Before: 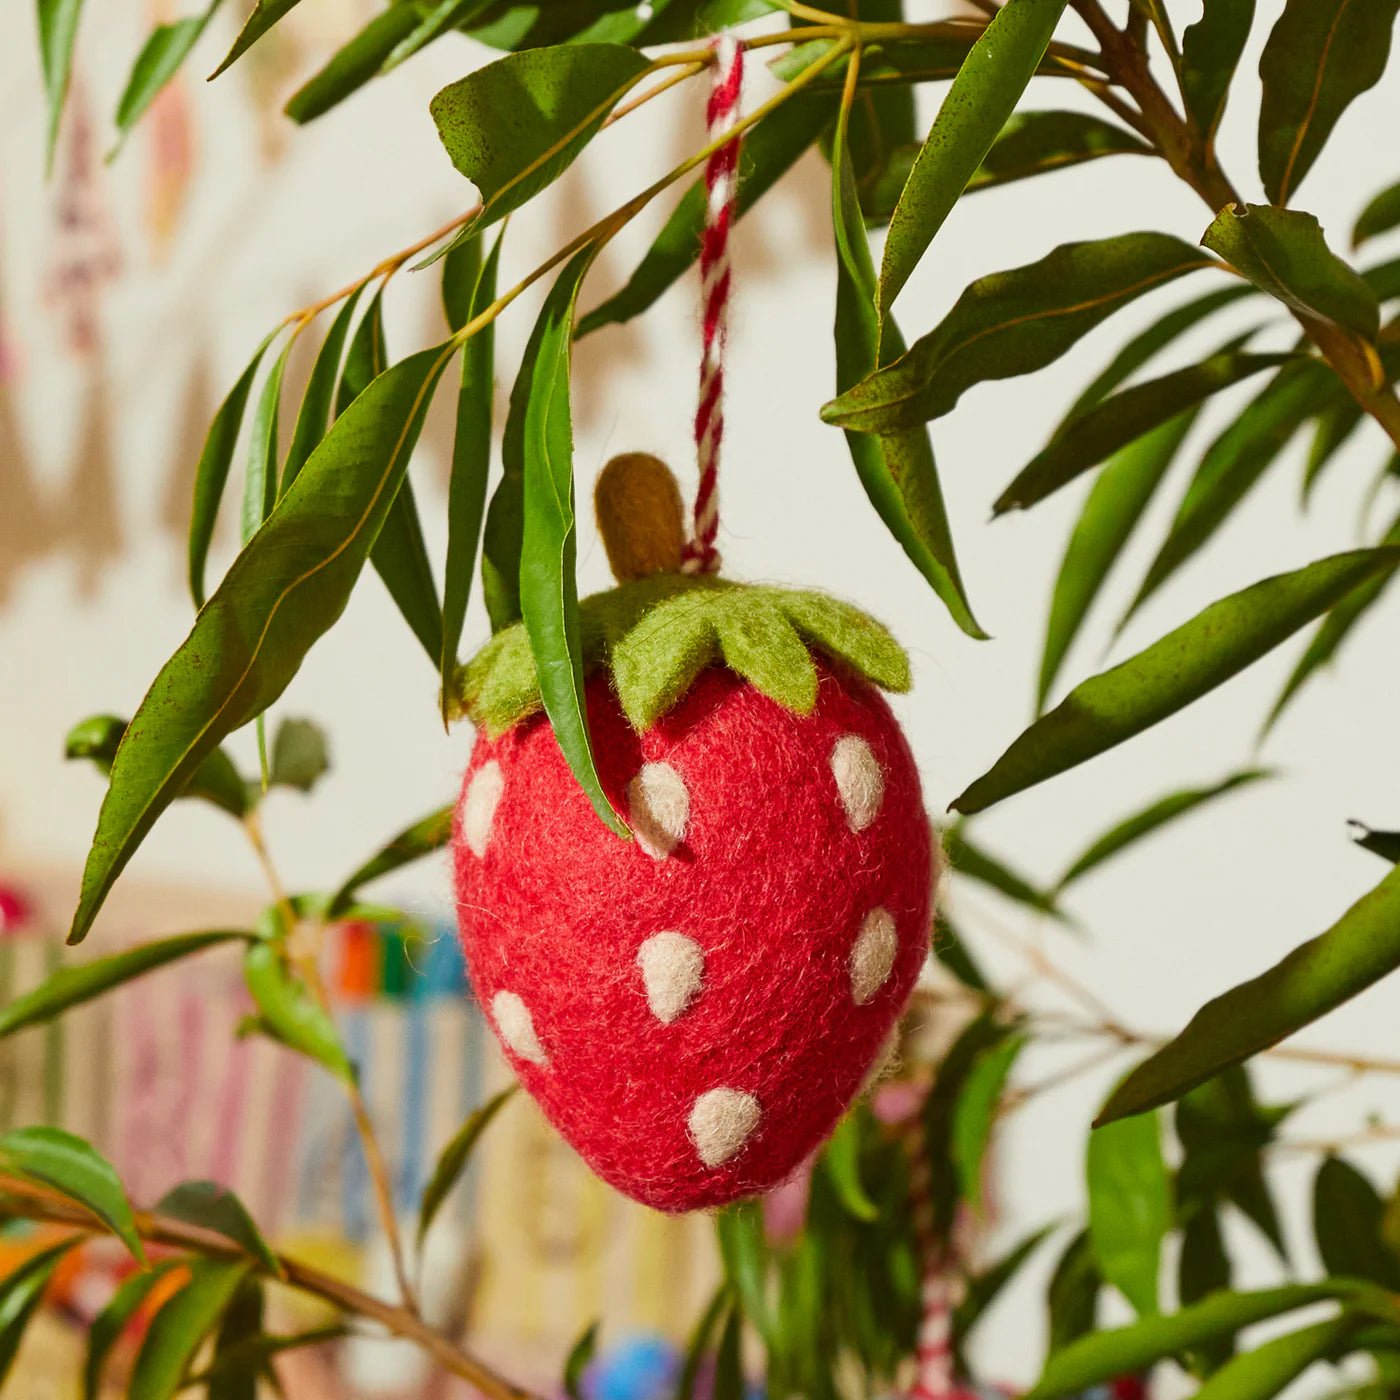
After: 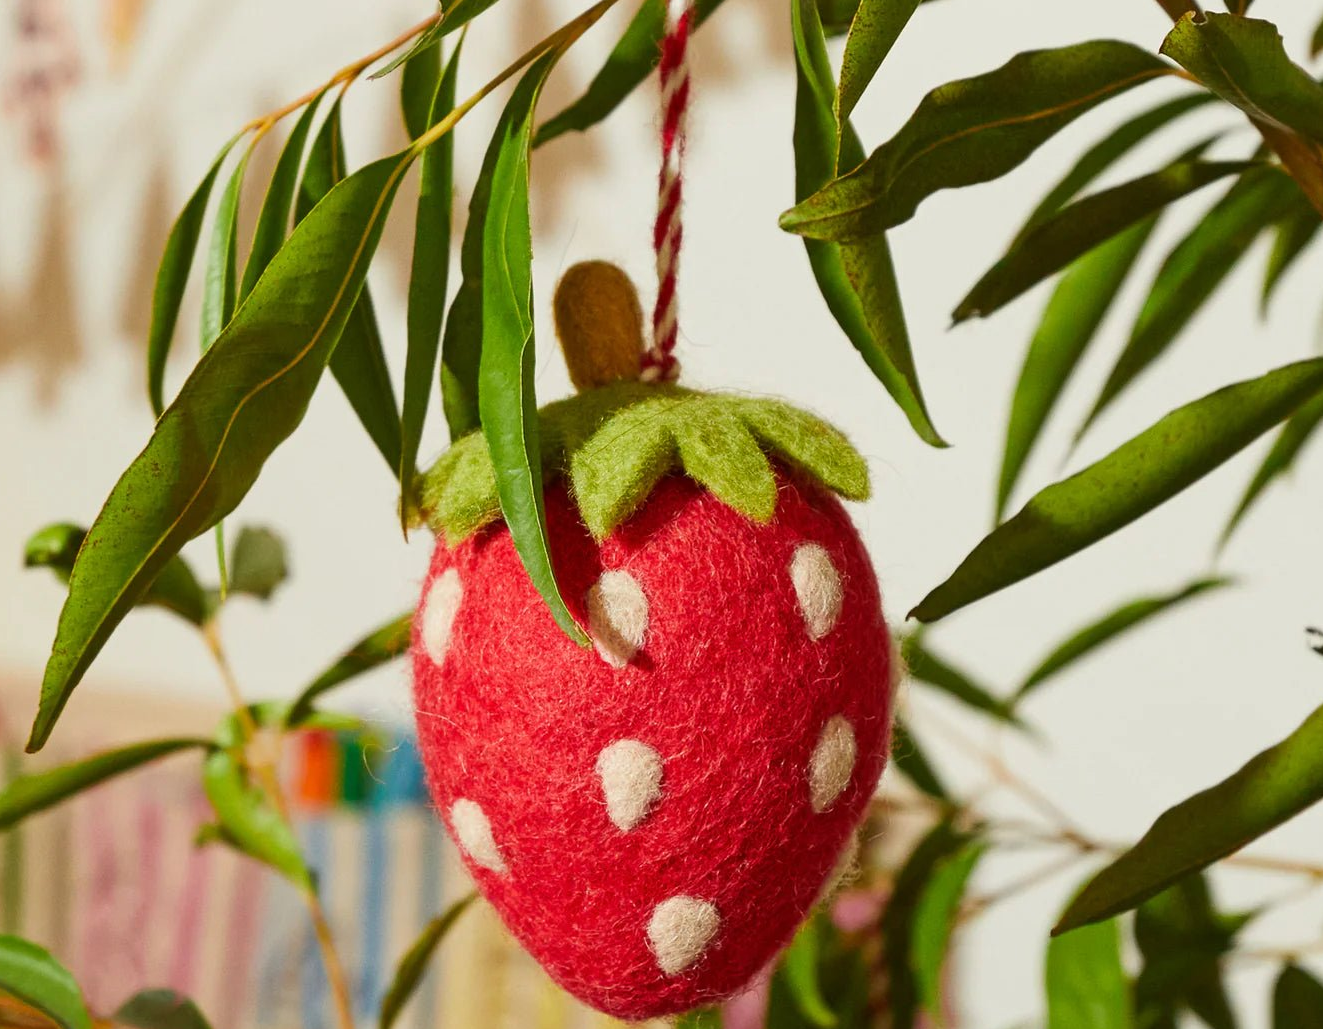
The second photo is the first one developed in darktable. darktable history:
crop and rotate: left 2.93%, top 13.78%, right 2.516%, bottom 12.675%
